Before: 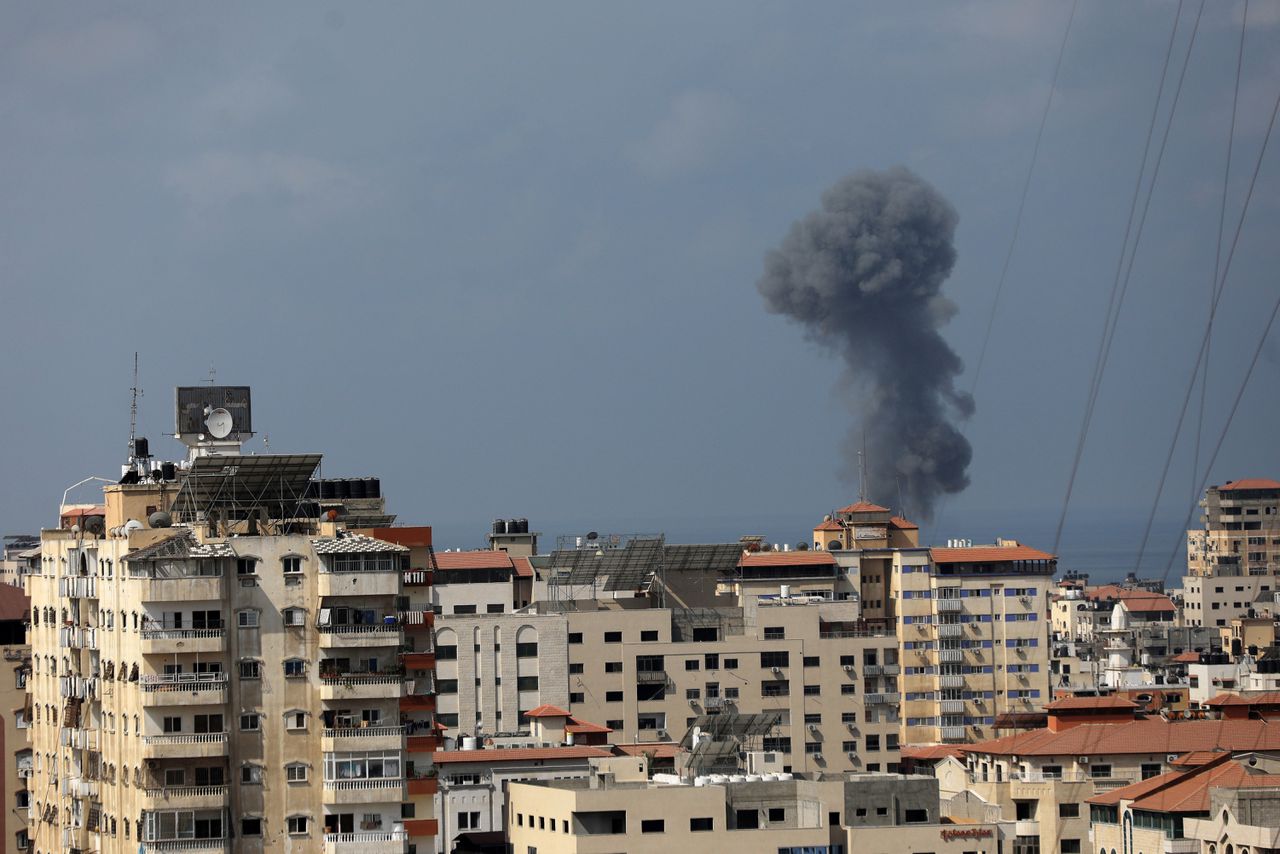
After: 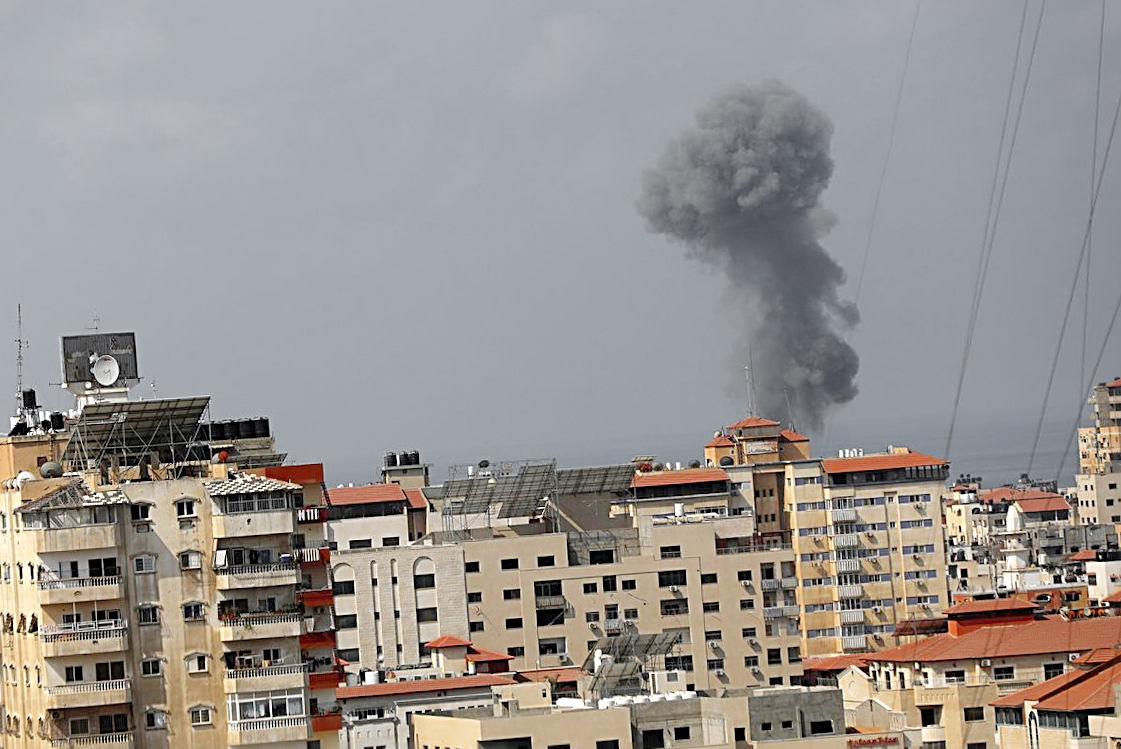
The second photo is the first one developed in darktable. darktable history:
crop and rotate: angle 2.9°, left 5.887%, top 5.692%
exposure: compensate exposure bias true, compensate highlight preservation false
color balance rgb: perceptual saturation grading › global saturation 0.25%, perceptual brilliance grading › global brilliance 1.843%, perceptual brilliance grading › highlights -3.994%, global vibrance 6.484%, contrast 12.422%, saturation formula JzAzBz (2021)
color zones: curves: ch0 [(0.004, 0.388) (0.125, 0.392) (0.25, 0.404) (0.375, 0.5) (0.5, 0.5) (0.625, 0.5) (0.75, 0.5) (0.875, 0.5)]; ch1 [(0, 0.5) (0.125, 0.5) (0.25, 0.5) (0.375, 0.124) (0.524, 0.124) (0.645, 0.128) (0.789, 0.132) (0.914, 0.096) (0.998, 0.068)]
sharpen: radius 2.738
levels: levels [0, 0.397, 0.955]
tone equalizer: edges refinement/feathering 500, mask exposure compensation -1.57 EV, preserve details guided filter
